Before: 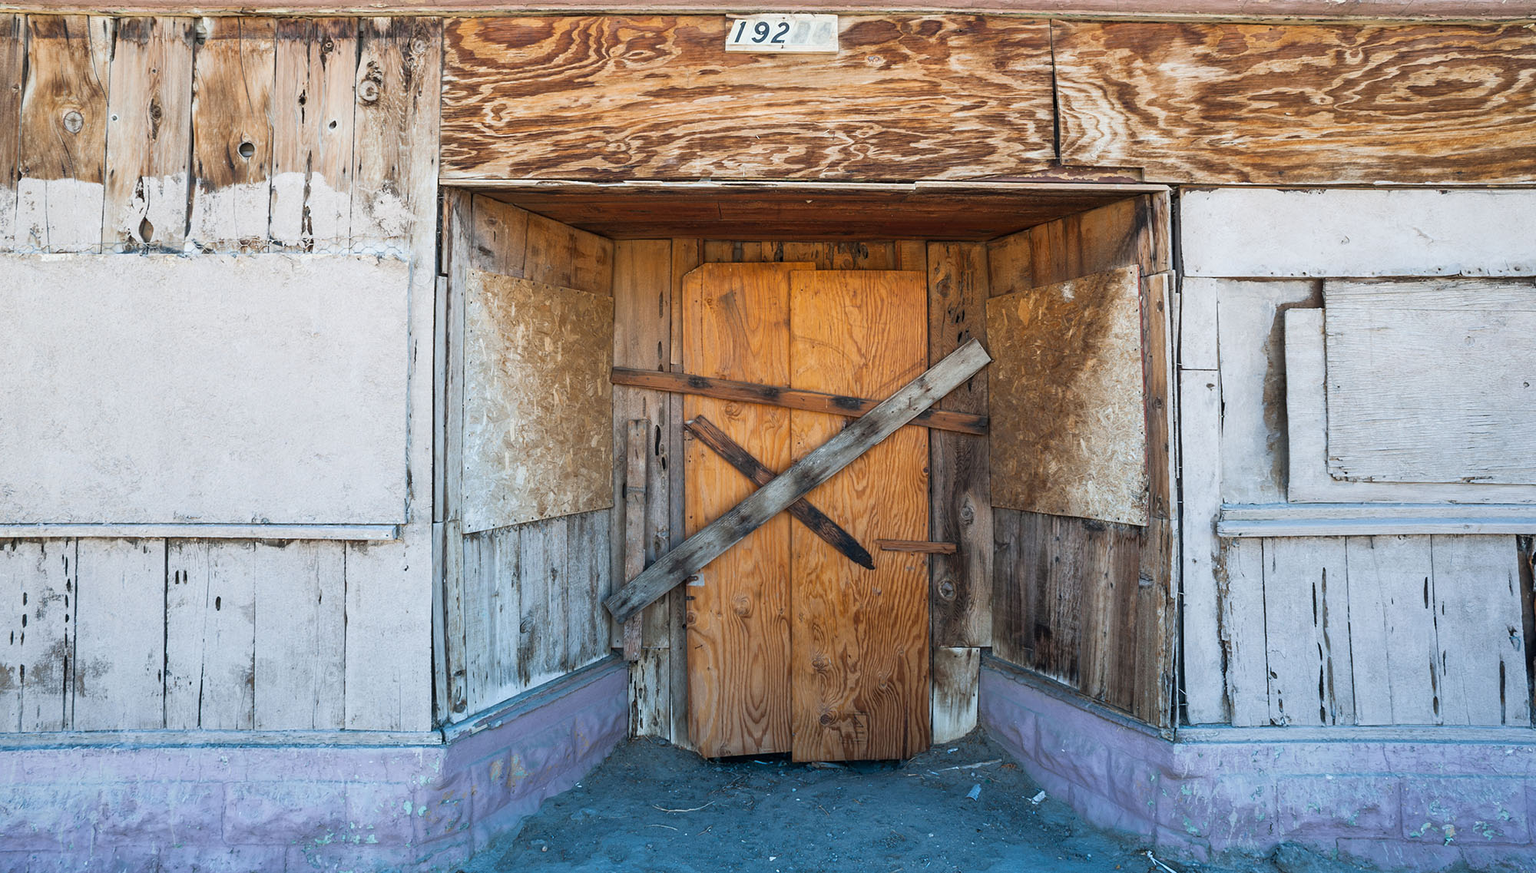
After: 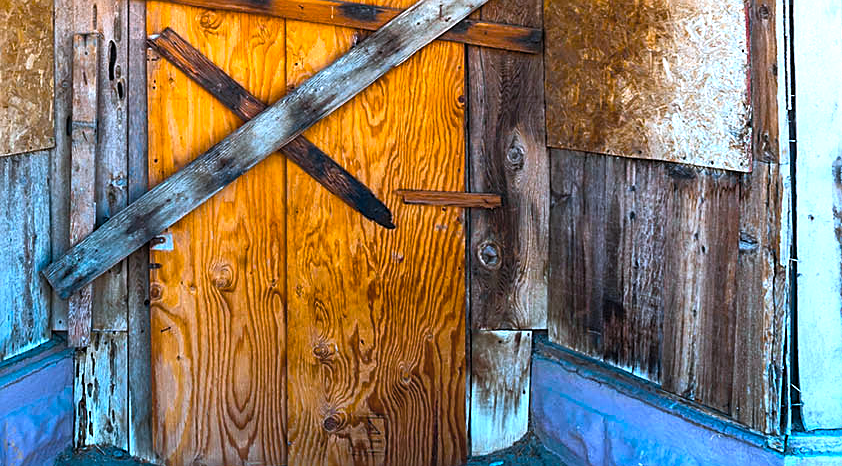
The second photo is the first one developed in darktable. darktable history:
color correction: highlights a* -2.24, highlights b* -18.1
crop: left 37.221%, top 45.169%, right 20.63%, bottom 13.777%
contrast brightness saturation: brightness 0.09, saturation 0.19
color balance rgb: linear chroma grading › global chroma 9%, perceptual saturation grading › global saturation 36%, perceptual saturation grading › shadows 35%, perceptual brilliance grading › global brilliance 15%, perceptual brilliance grading › shadows -35%, global vibrance 15%
sharpen: on, module defaults
tone equalizer: -8 EV -0.417 EV, -7 EV -0.389 EV, -6 EV -0.333 EV, -5 EV -0.222 EV, -3 EV 0.222 EV, -2 EV 0.333 EV, -1 EV 0.389 EV, +0 EV 0.417 EV, edges refinement/feathering 500, mask exposure compensation -1.57 EV, preserve details no
